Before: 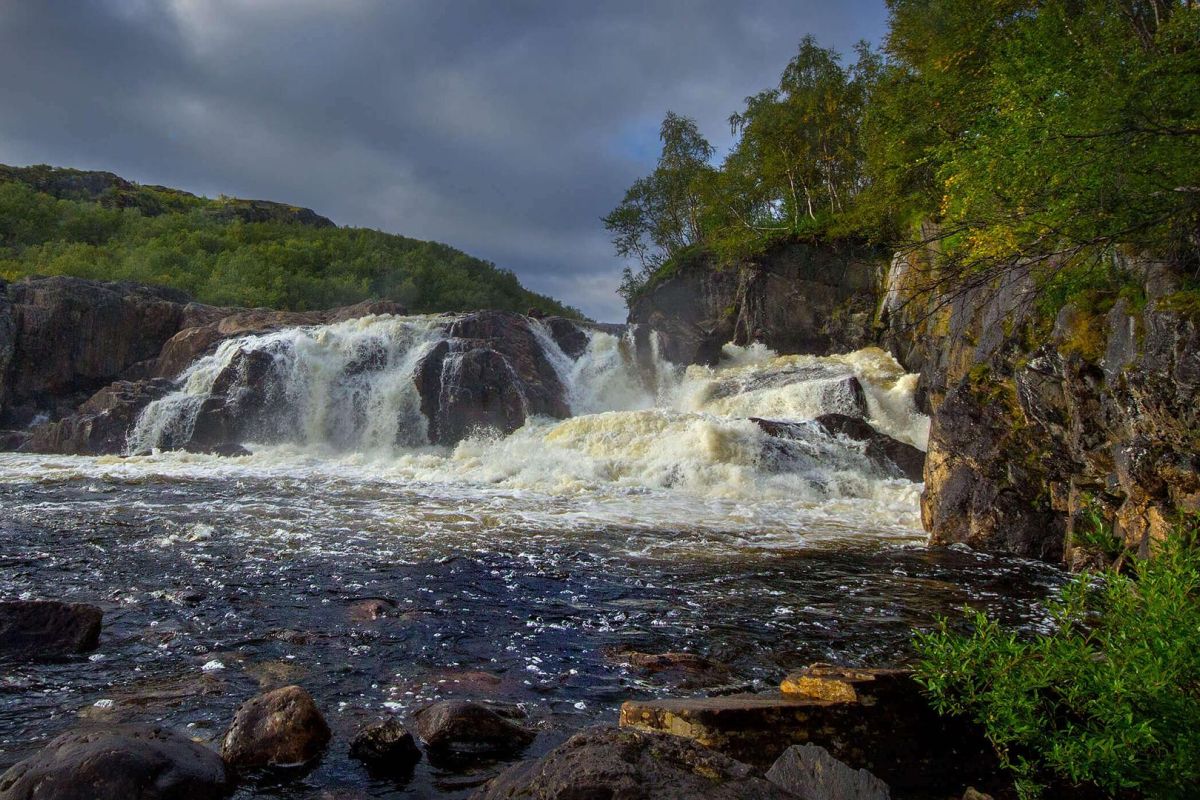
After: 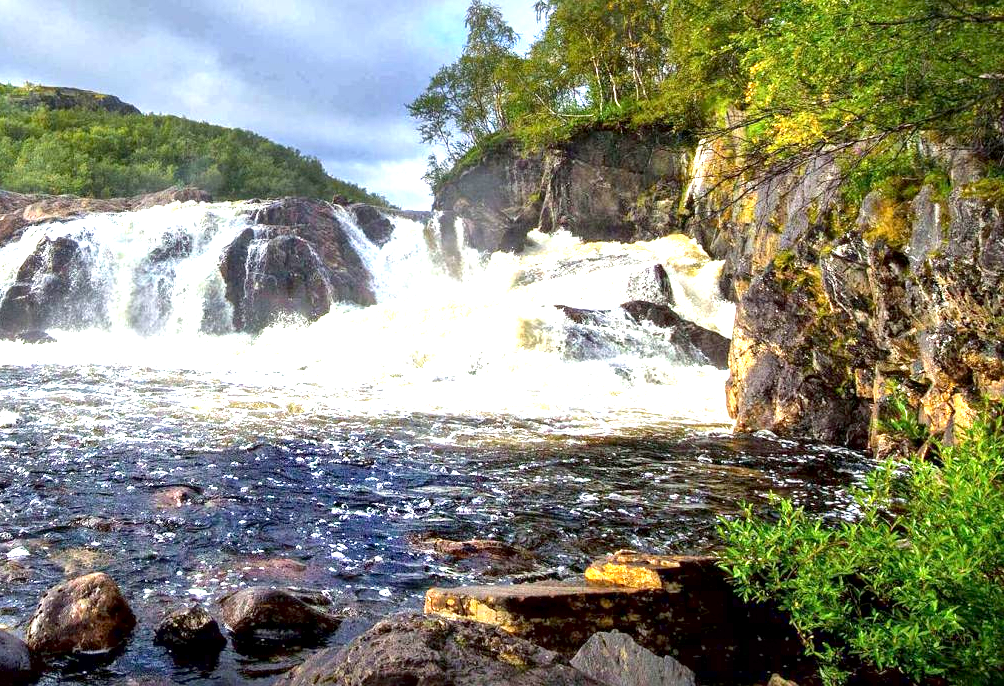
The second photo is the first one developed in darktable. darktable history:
local contrast: mode bilateral grid, contrast 20, coarseness 50, detail 150%, midtone range 0.2
crop: left 16.315%, top 14.246%
exposure: black level correction 0.001, exposure 2 EV, compensate highlight preservation false
